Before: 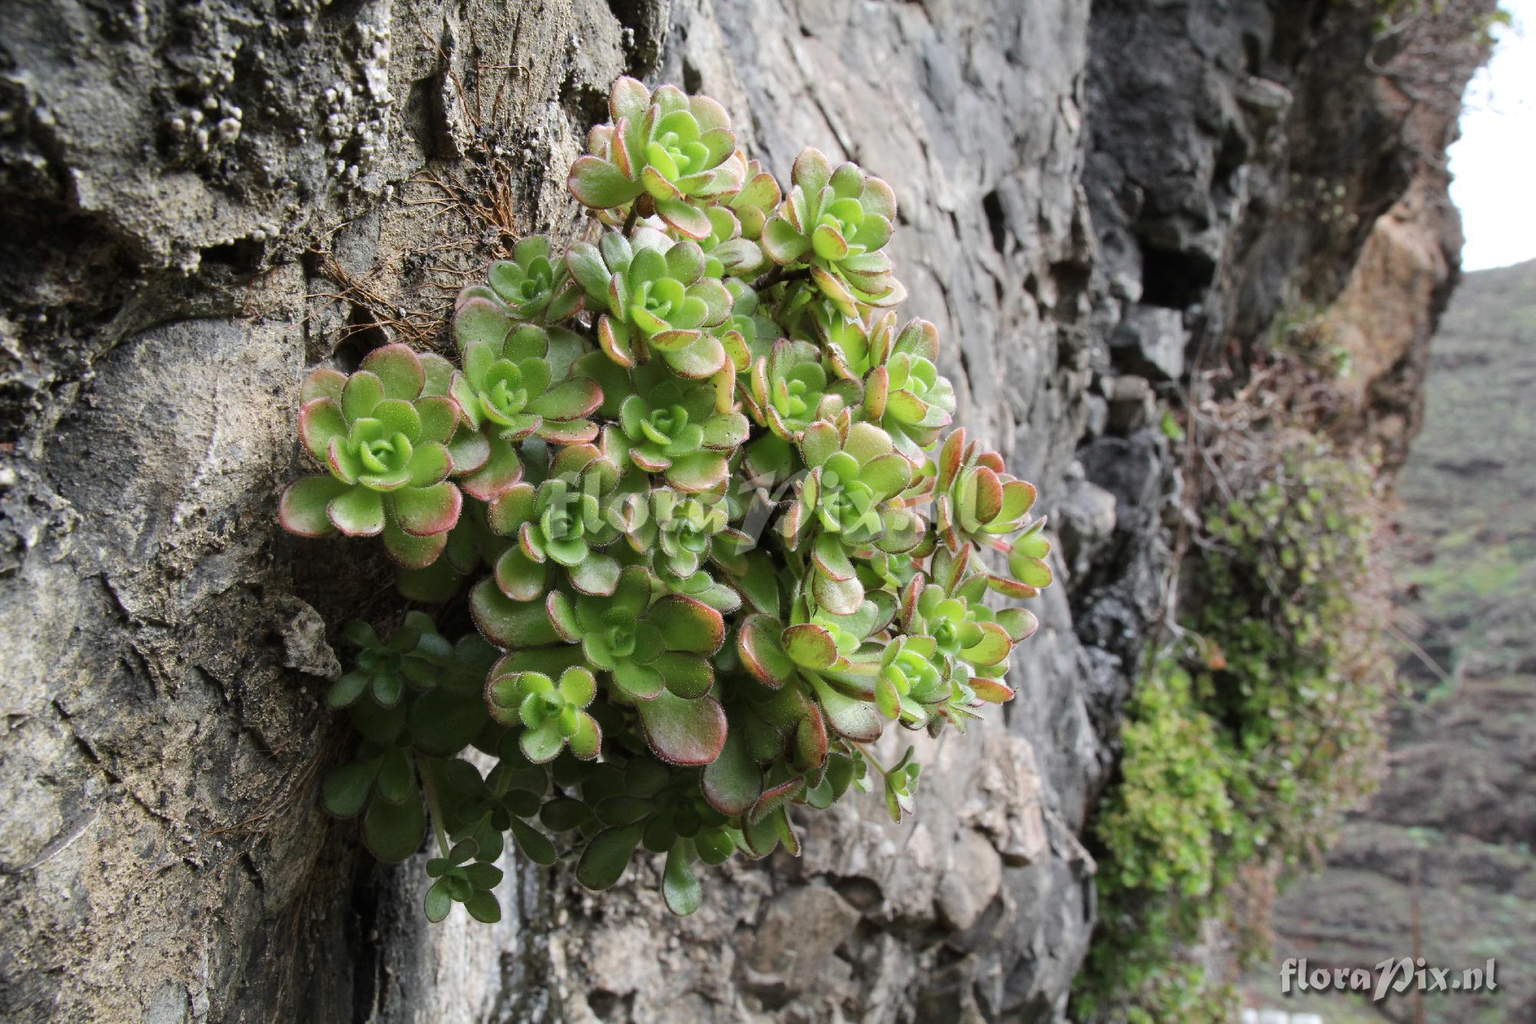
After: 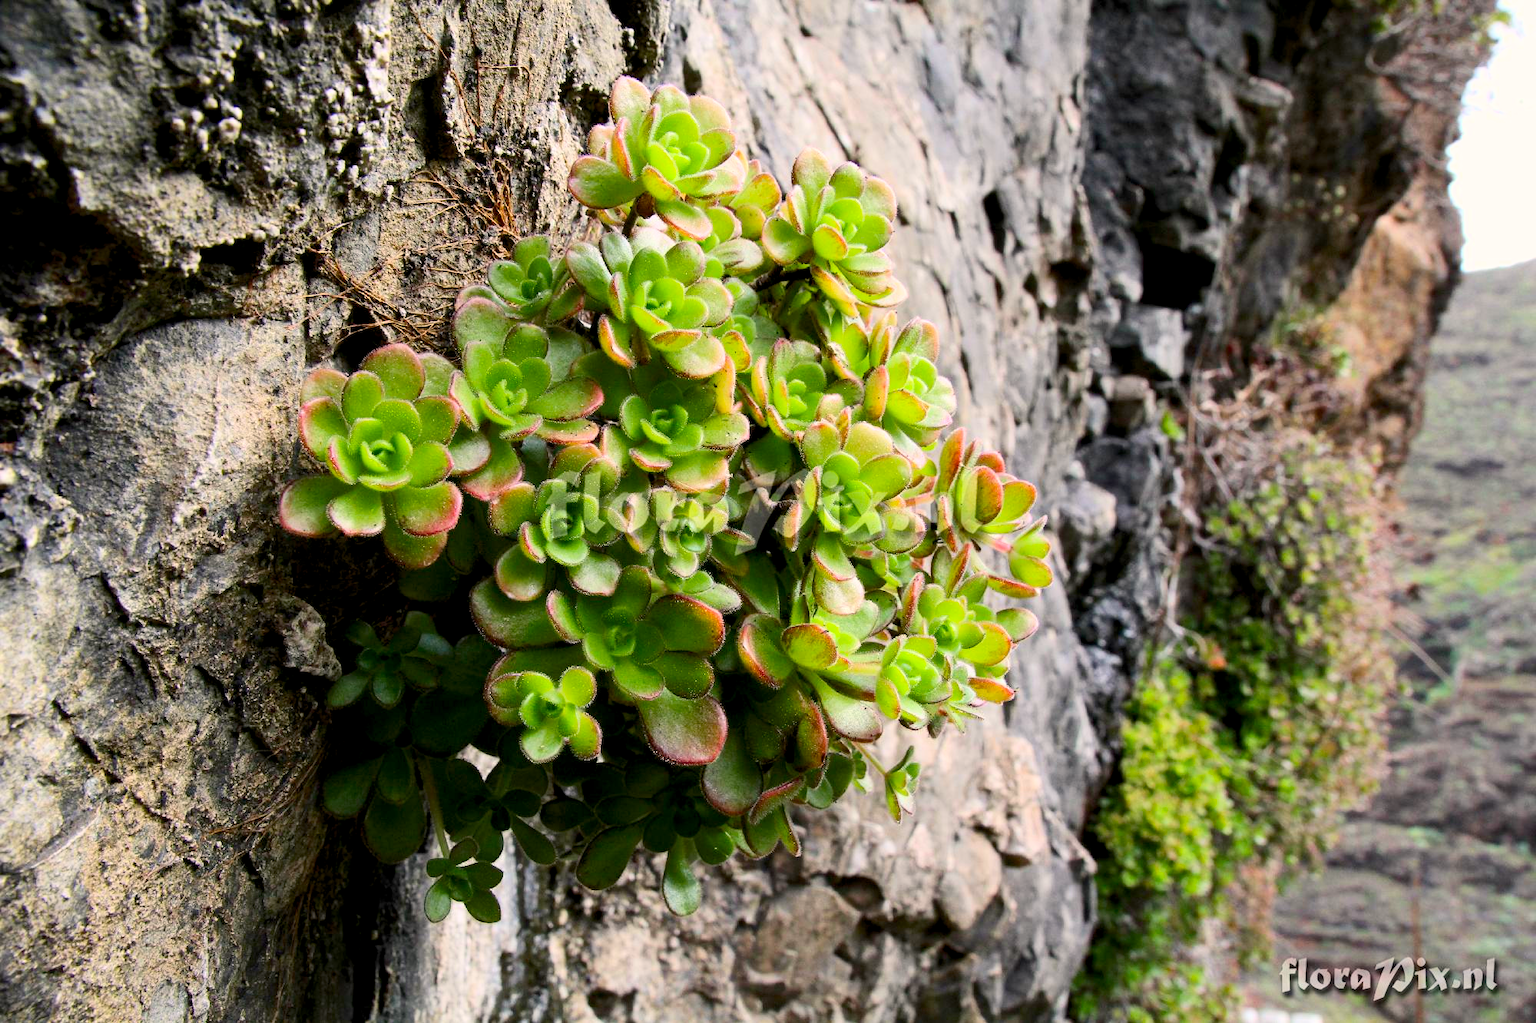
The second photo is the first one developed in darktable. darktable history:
color balance rgb: power › hue 73.97°, highlights gain › chroma 1.354%, highlights gain › hue 55.14°, global offset › luminance -0.891%, perceptual saturation grading › global saturation 19.672%
contrast brightness saturation: contrast 0.226, brightness 0.105, saturation 0.291
